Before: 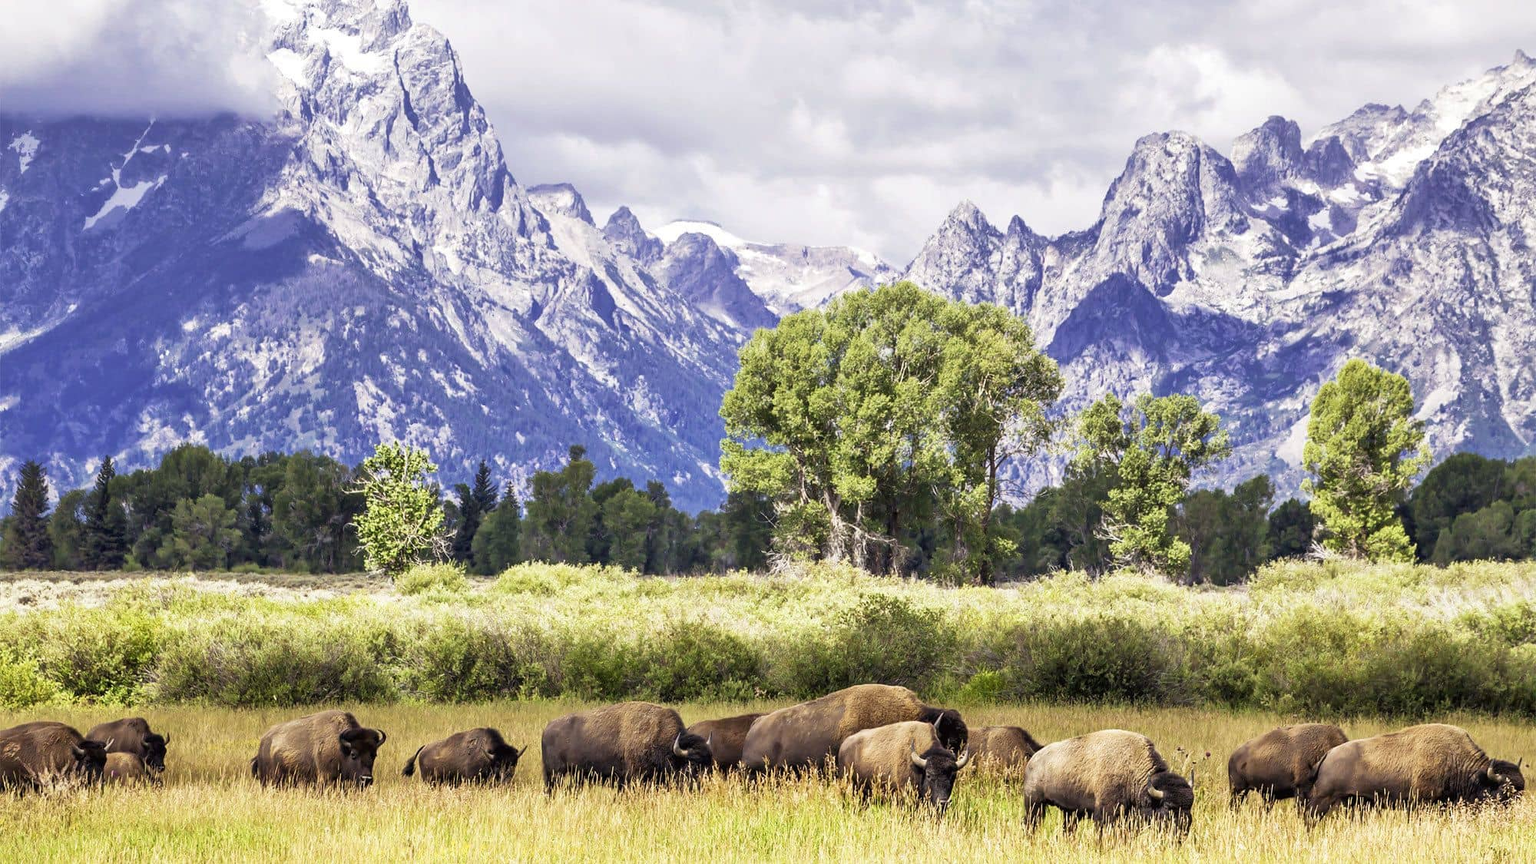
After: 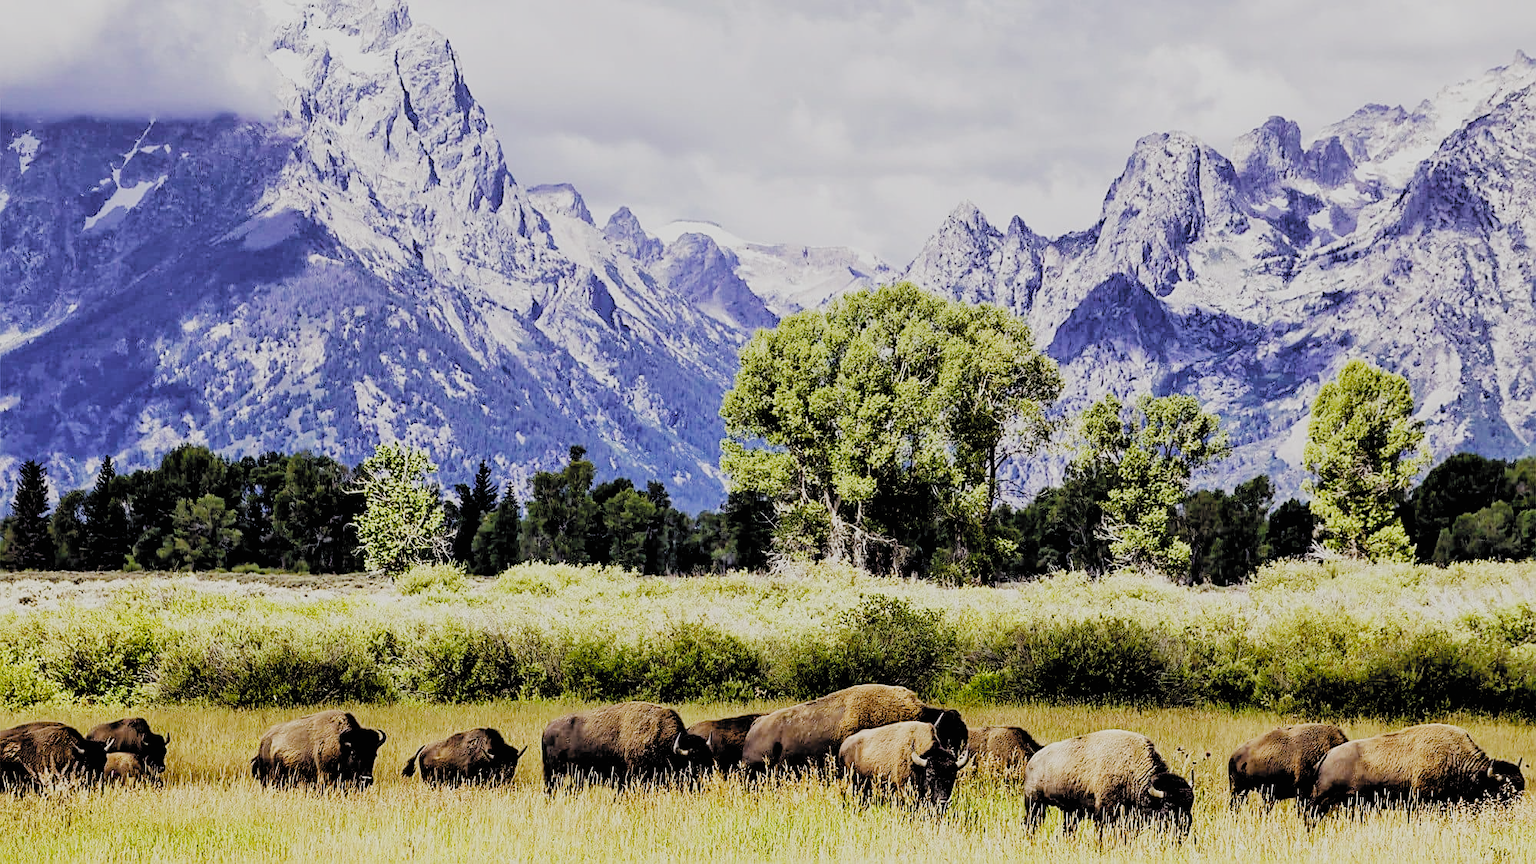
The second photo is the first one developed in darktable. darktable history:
exposure: exposure -0.492 EV, compensate highlight preservation false
contrast brightness saturation: brightness 0.15
filmic rgb: black relative exposure -2.85 EV, white relative exposure 4.56 EV, hardness 1.77, contrast 1.25, preserve chrominance no, color science v5 (2021)
sharpen: on, module defaults
